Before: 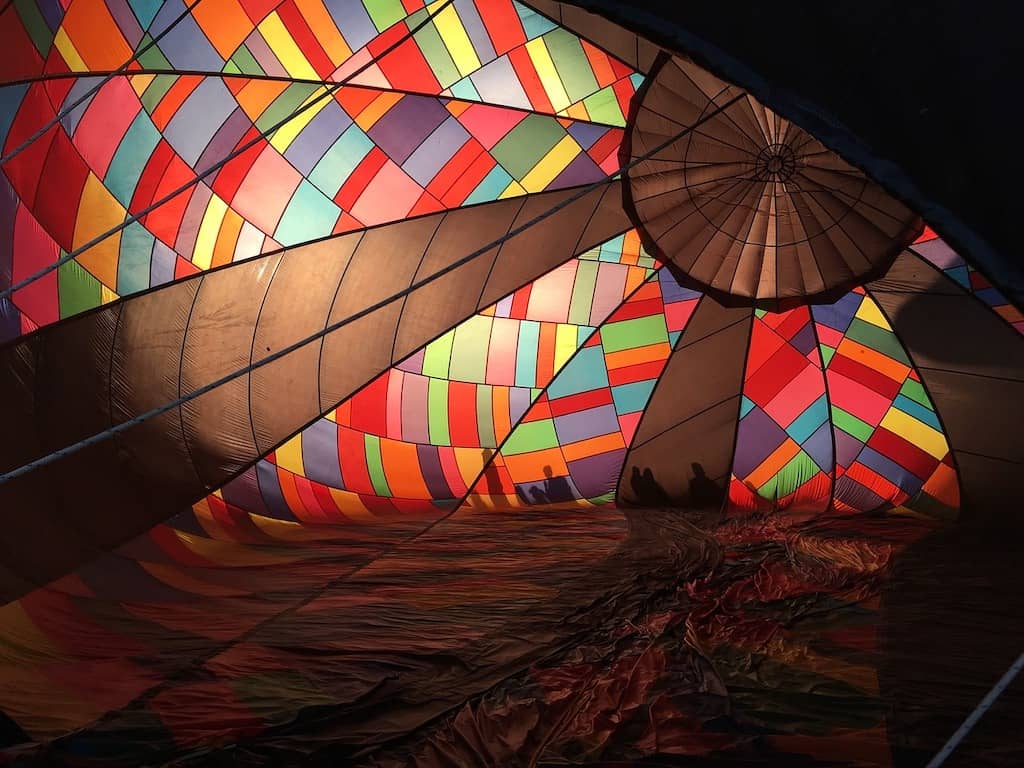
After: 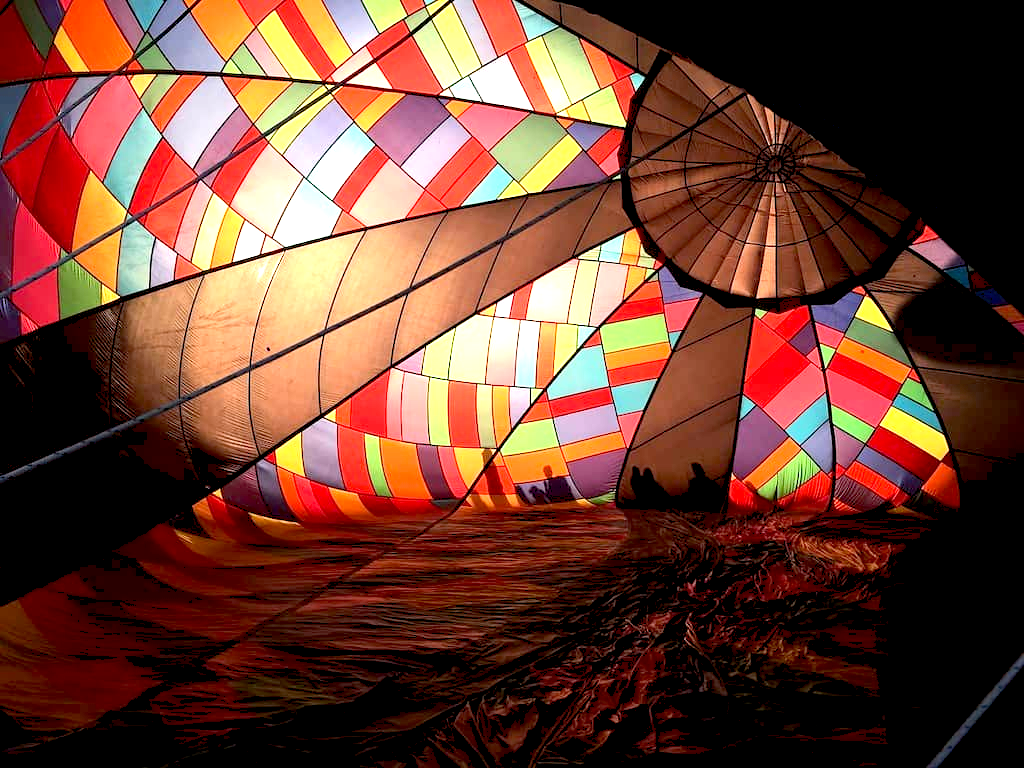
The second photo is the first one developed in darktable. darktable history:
exposure: black level correction 0.008, exposure 0.989 EV, compensate exposure bias true, compensate highlight preservation false
contrast brightness saturation: contrast 0.096, brightness 0.011, saturation 0.02
levels: levels [0, 0.476, 0.951]
